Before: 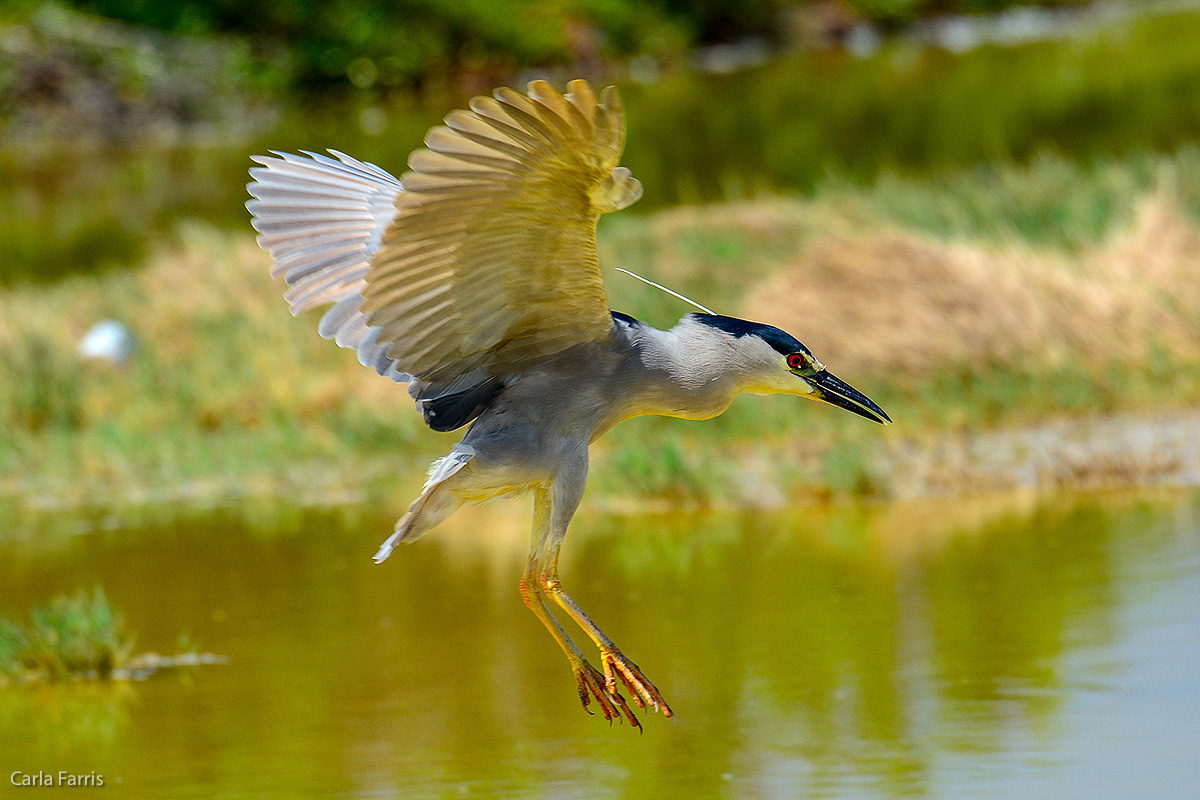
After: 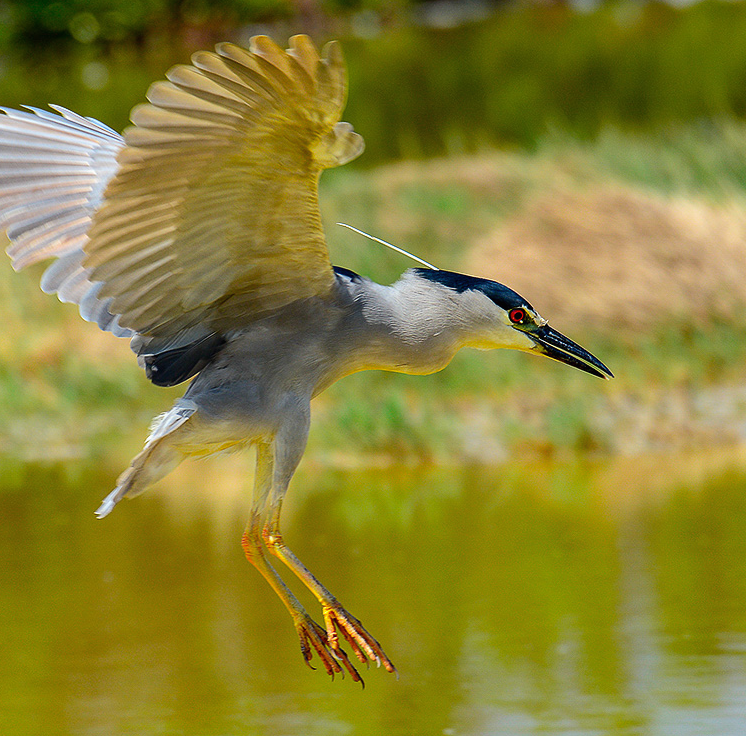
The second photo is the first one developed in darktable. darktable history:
crop and rotate: left 23.239%, top 5.632%, right 14.541%, bottom 2.266%
local contrast: mode bilateral grid, contrast 99, coarseness 100, detail 90%, midtone range 0.2
